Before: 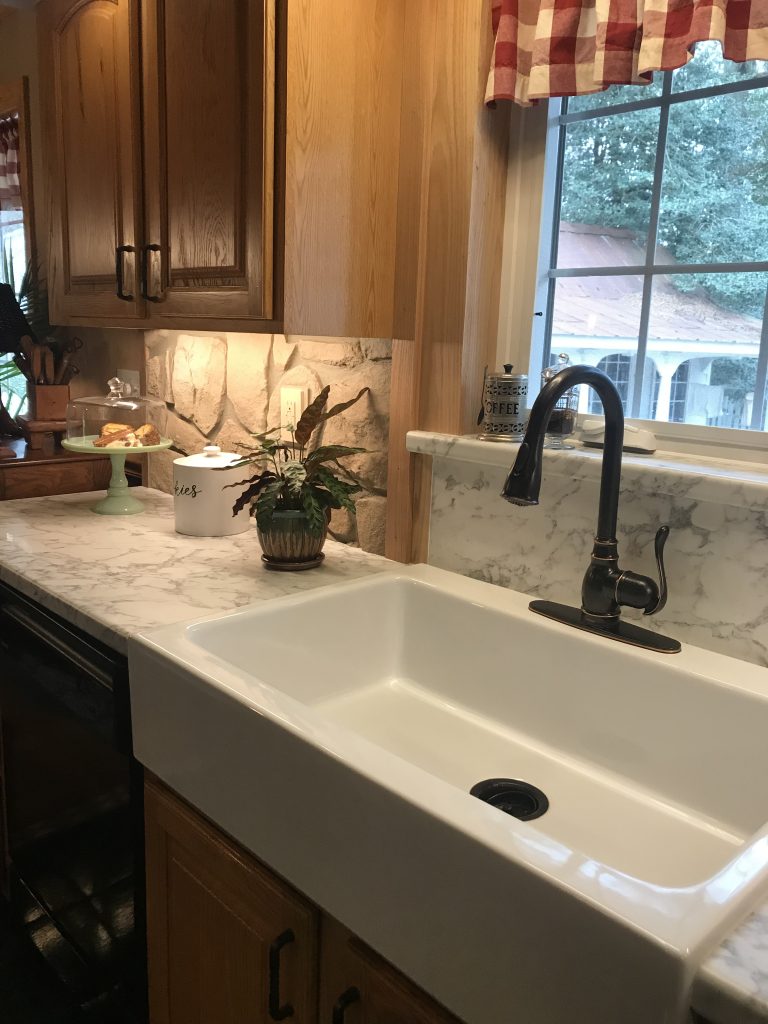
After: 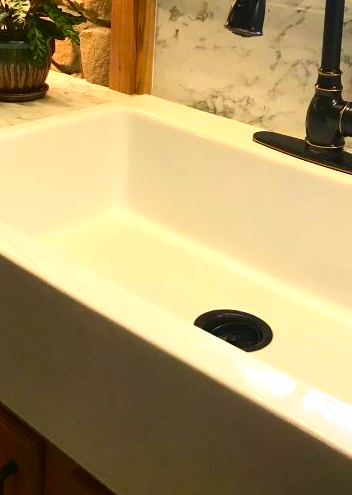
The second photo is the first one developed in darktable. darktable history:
crop: left 35.976%, top 45.819%, right 18.162%, bottom 5.807%
exposure: black level correction 0, exposure 0.7 EV, compensate exposure bias true, compensate highlight preservation false
contrast brightness saturation: contrast 0.26, brightness 0.02, saturation 0.87
